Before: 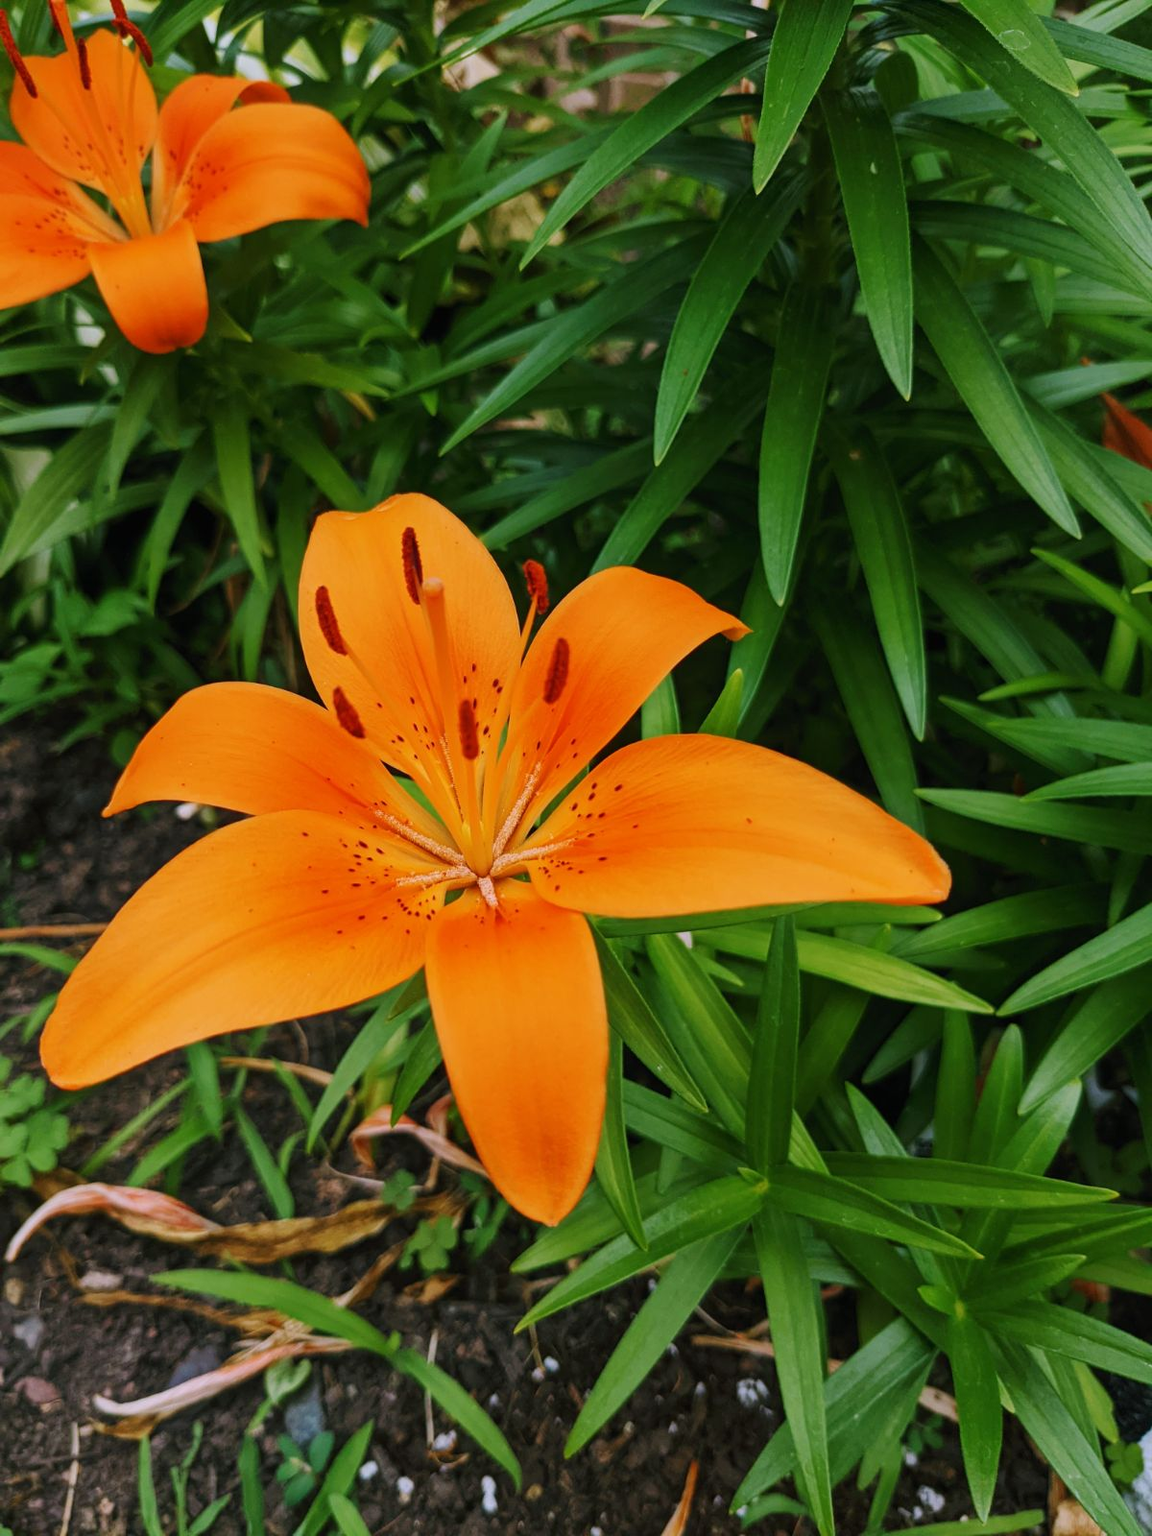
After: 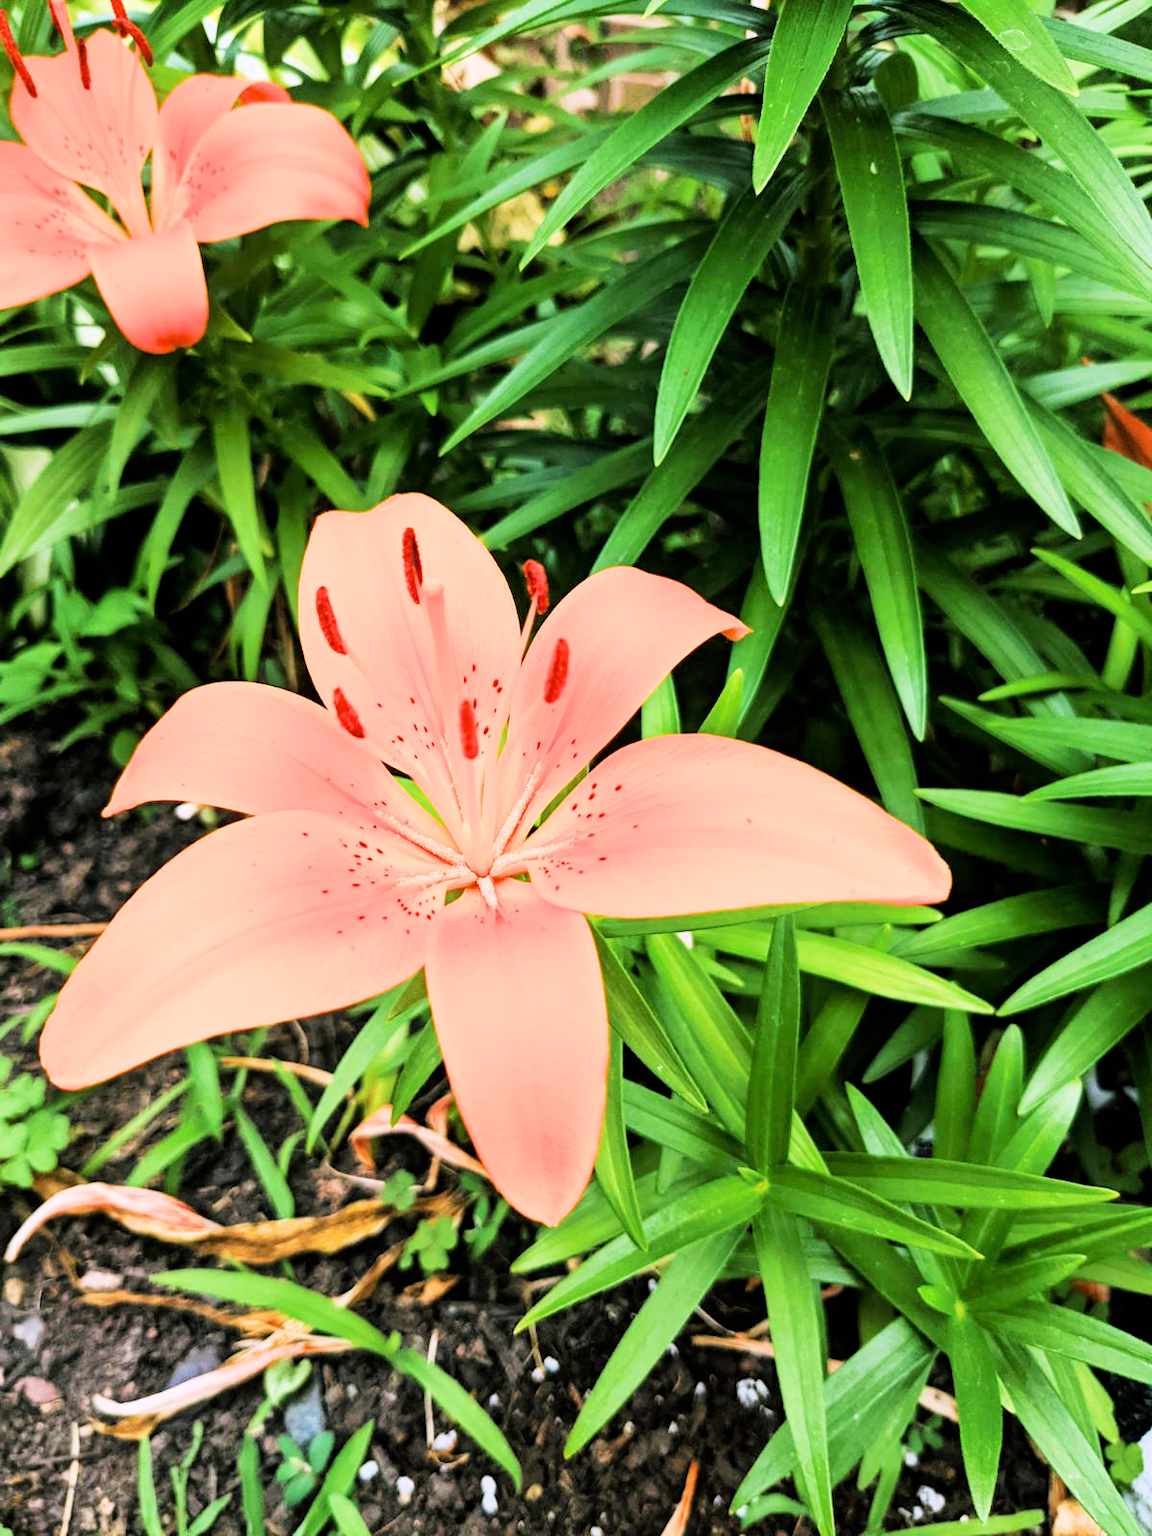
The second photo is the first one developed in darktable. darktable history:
exposure: black level correction 0.001, exposure 1.735 EV, compensate highlight preservation false
filmic rgb: black relative exposure -5 EV, hardness 2.88, contrast 1.4
